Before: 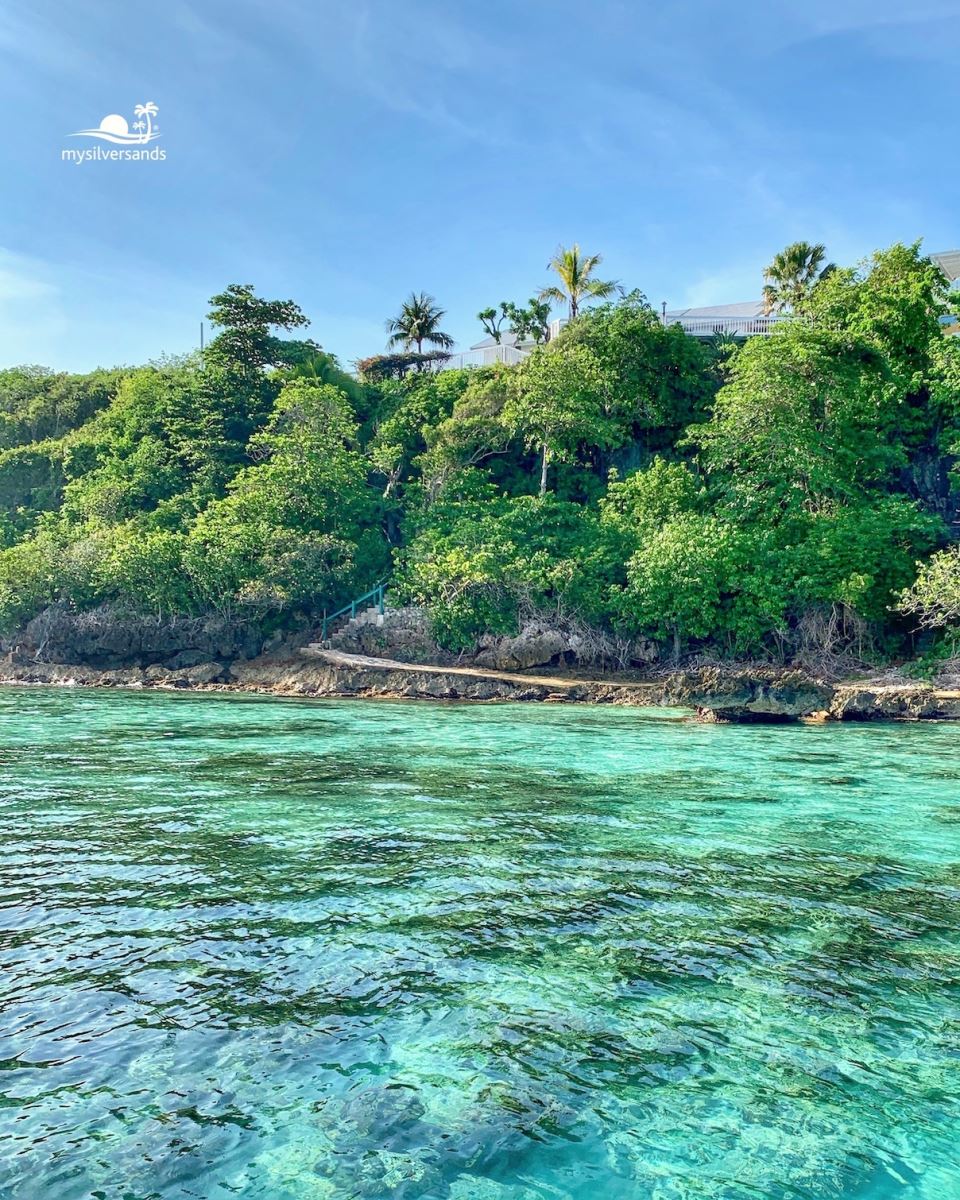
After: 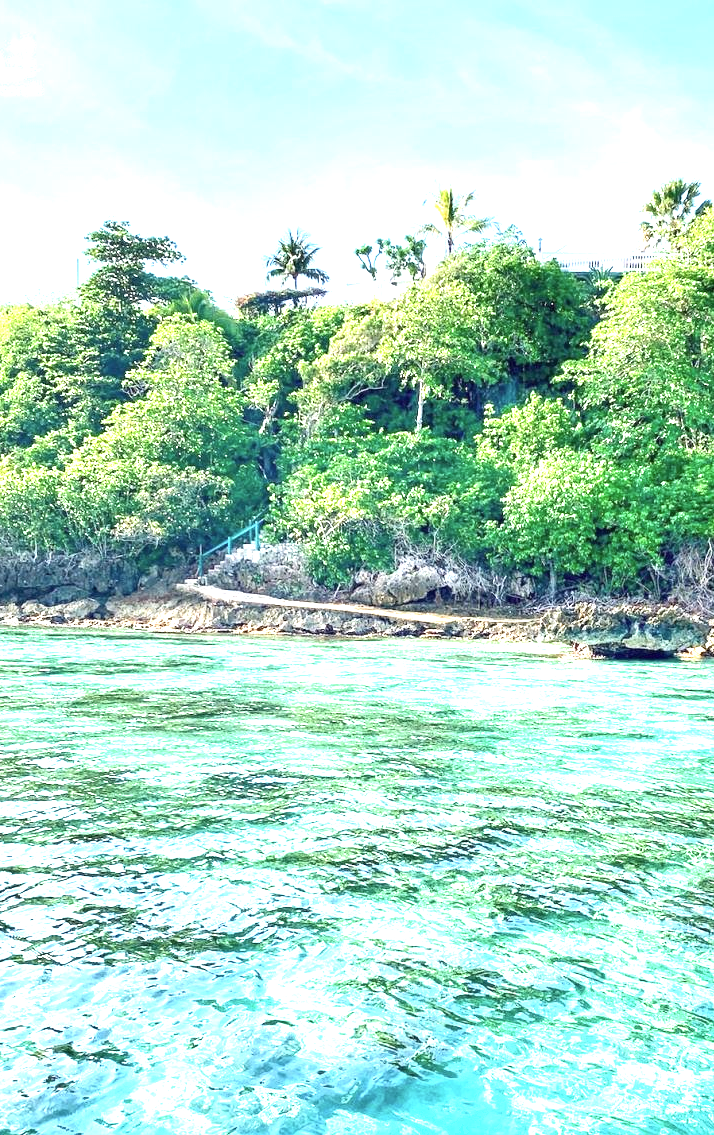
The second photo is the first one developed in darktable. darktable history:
contrast brightness saturation: saturation -0.062
crop and rotate: left 13.006%, top 5.359%, right 12.617%
shadows and highlights: shadows -12.86, white point adjustment 3.9, highlights 28.78
exposure: black level correction 0, exposure 1.511 EV, compensate highlight preservation false
